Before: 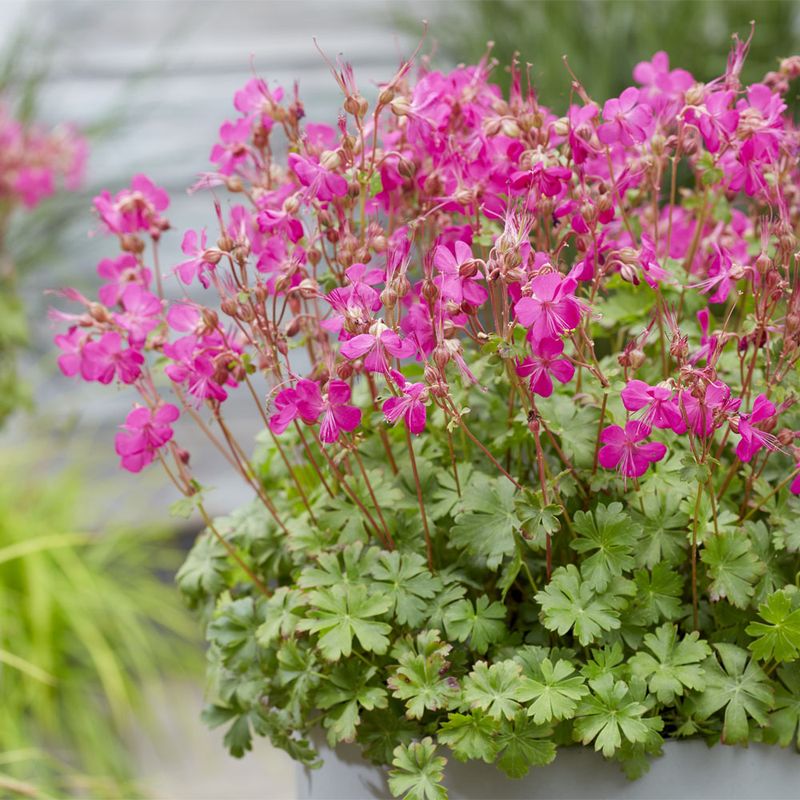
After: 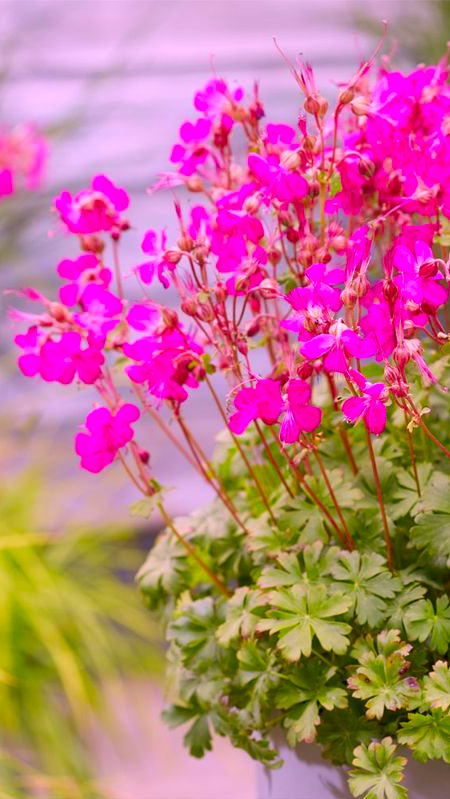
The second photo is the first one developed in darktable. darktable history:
crop: left 5.114%, right 38.589%
color correction: highlights a* 19.5, highlights b* -11.53, saturation 1.69
